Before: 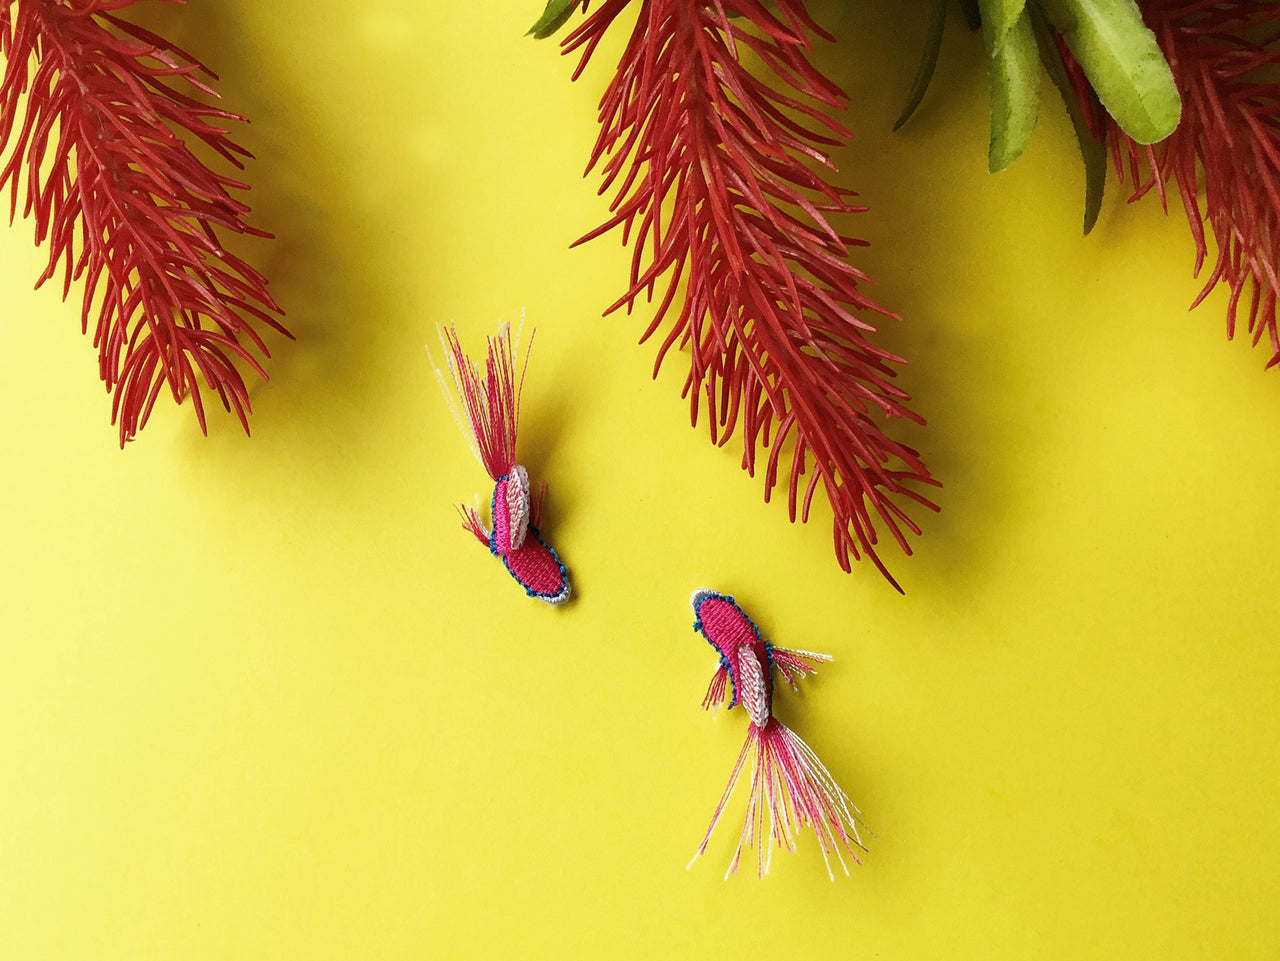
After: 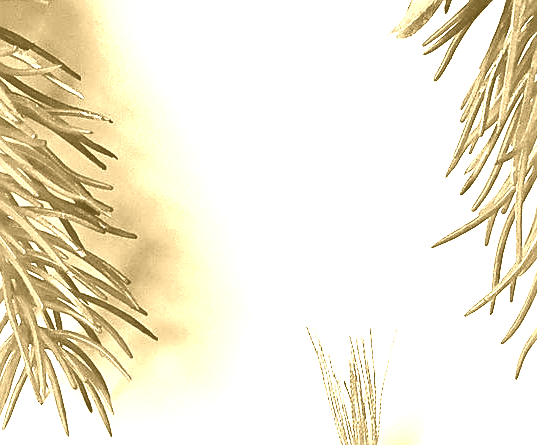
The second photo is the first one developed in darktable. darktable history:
crop and rotate: left 10.817%, top 0.062%, right 47.194%, bottom 53.626%
rgb curve: curves: ch0 [(0, 0) (0.21, 0.15) (0.24, 0.21) (0.5, 0.75) (0.75, 0.96) (0.89, 0.99) (1, 1)]; ch1 [(0, 0.02) (0.21, 0.13) (0.25, 0.2) (0.5, 0.67) (0.75, 0.9) (0.89, 0.97) (1, 1)]; ch2 [(0, 0.02) (0.21, 0.13) (0.25, 0.2) (0.5, 0.67) (0.75, 0.9) (0.89, 0.97) (1, 1)], compensate middle gray true
sharpen: on, module defaults
colorize: hue 36°, source mix 100%
contrast brightness saturation: saturation -0.17
